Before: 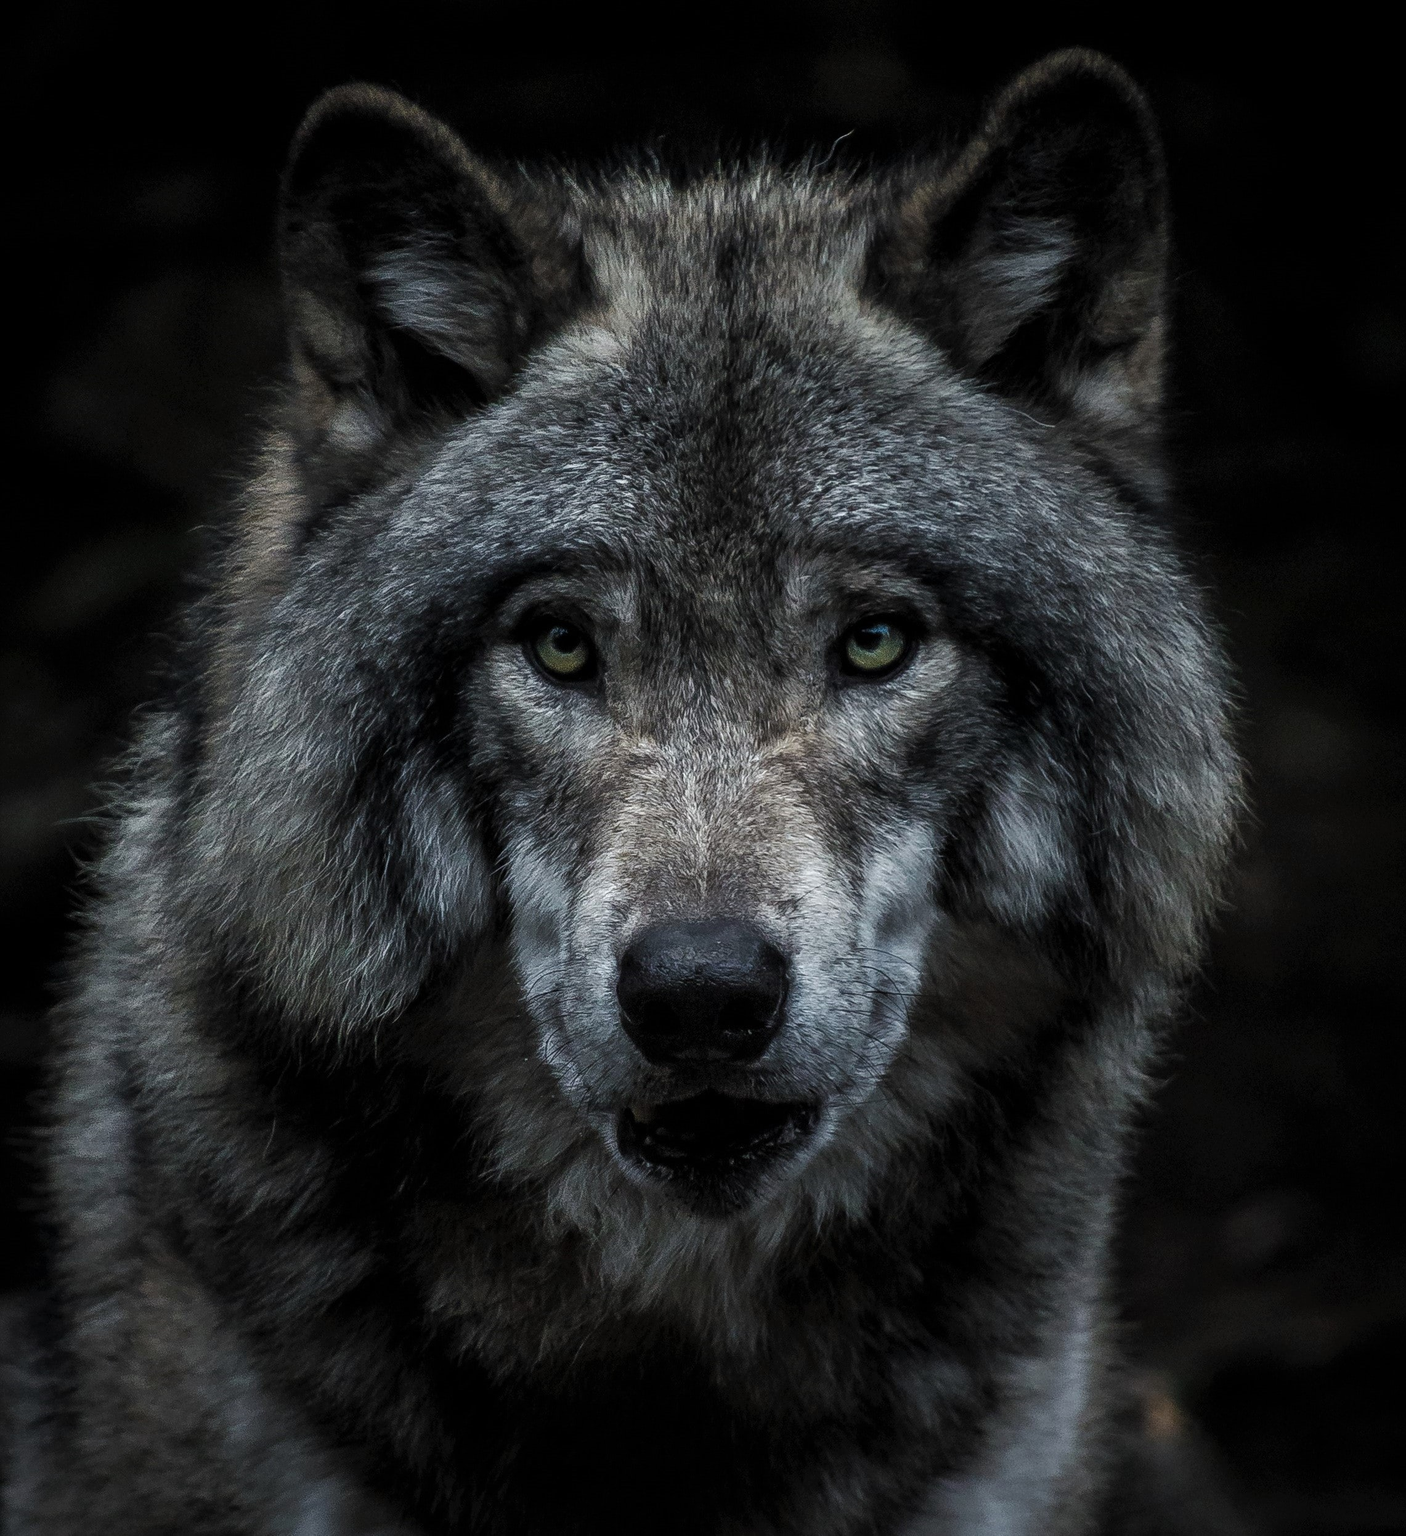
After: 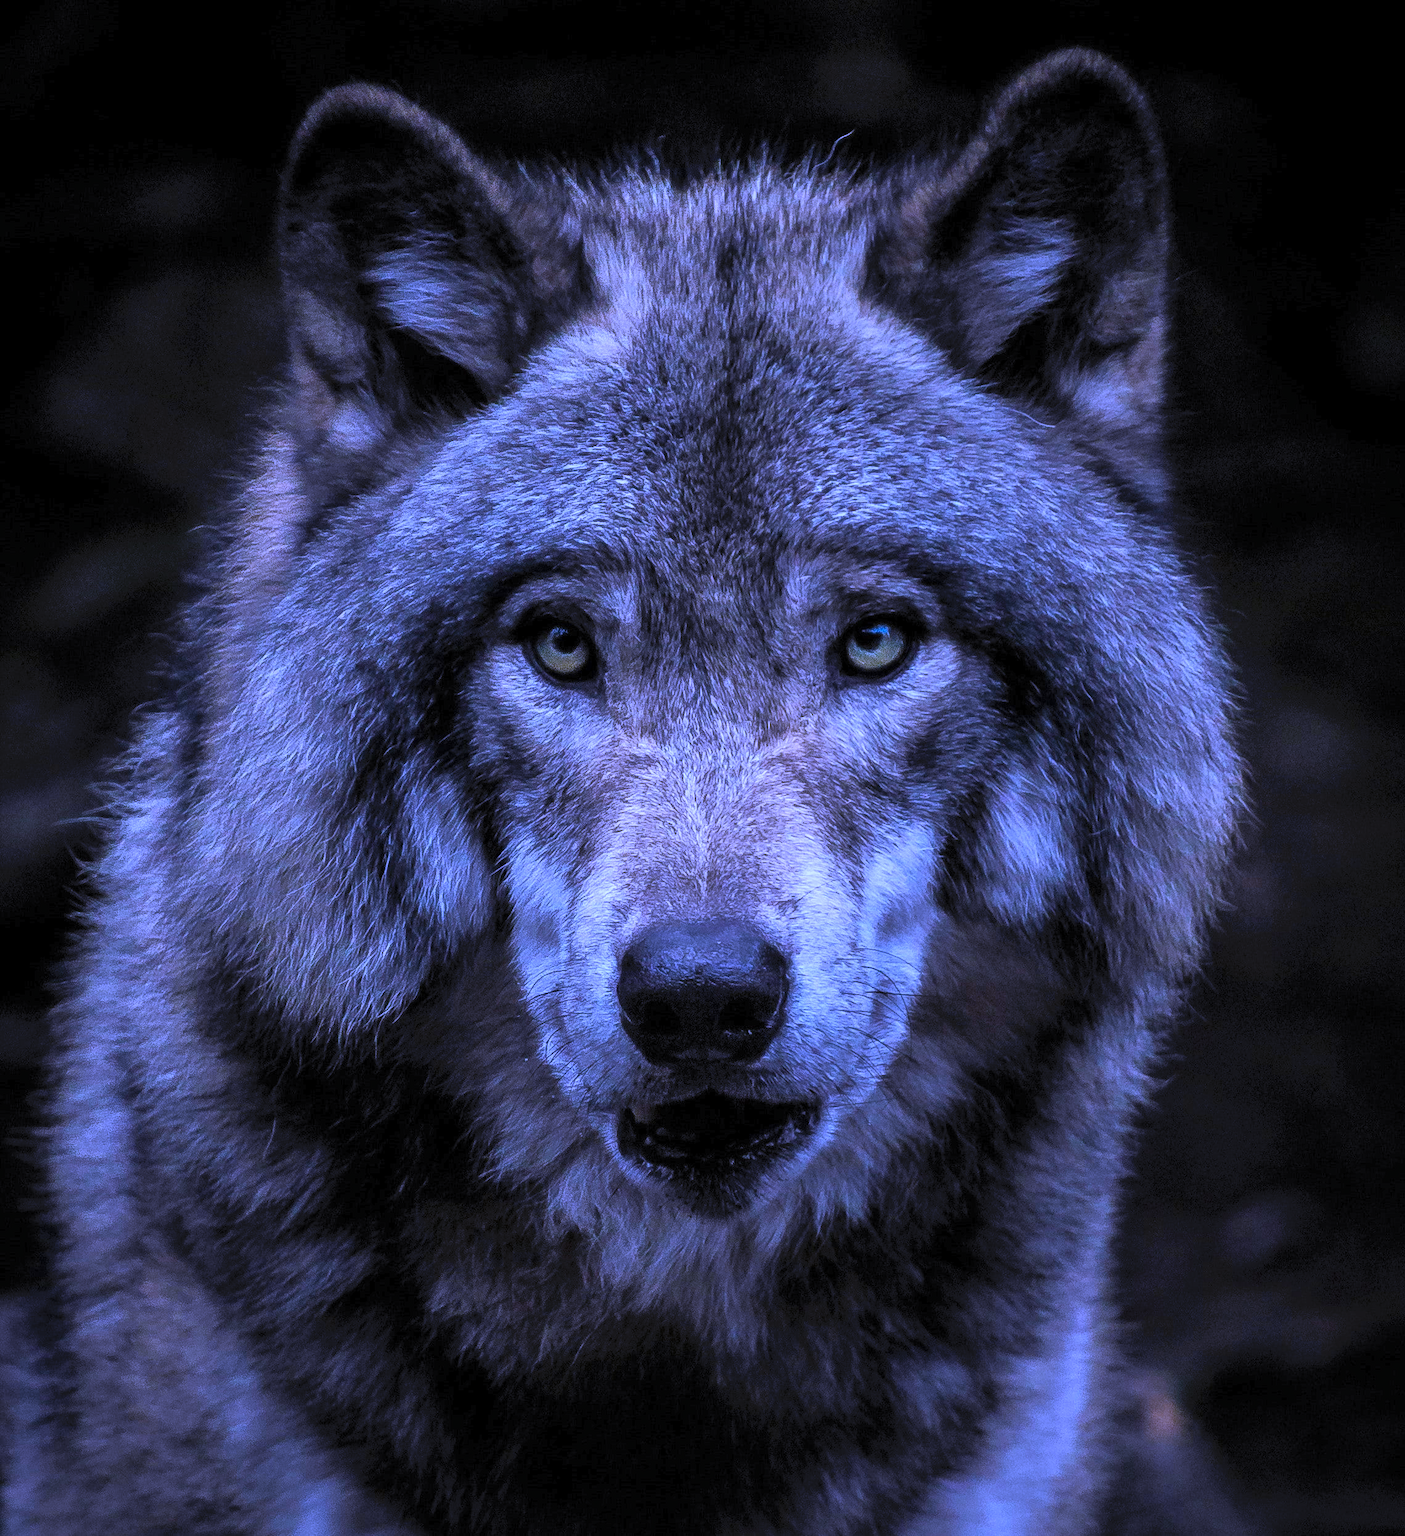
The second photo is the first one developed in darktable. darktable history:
contrast brightness saturation: contrast 0.07, brightness 0.18, saturation 0.4
white balance: red 0.98, blue 1.61
